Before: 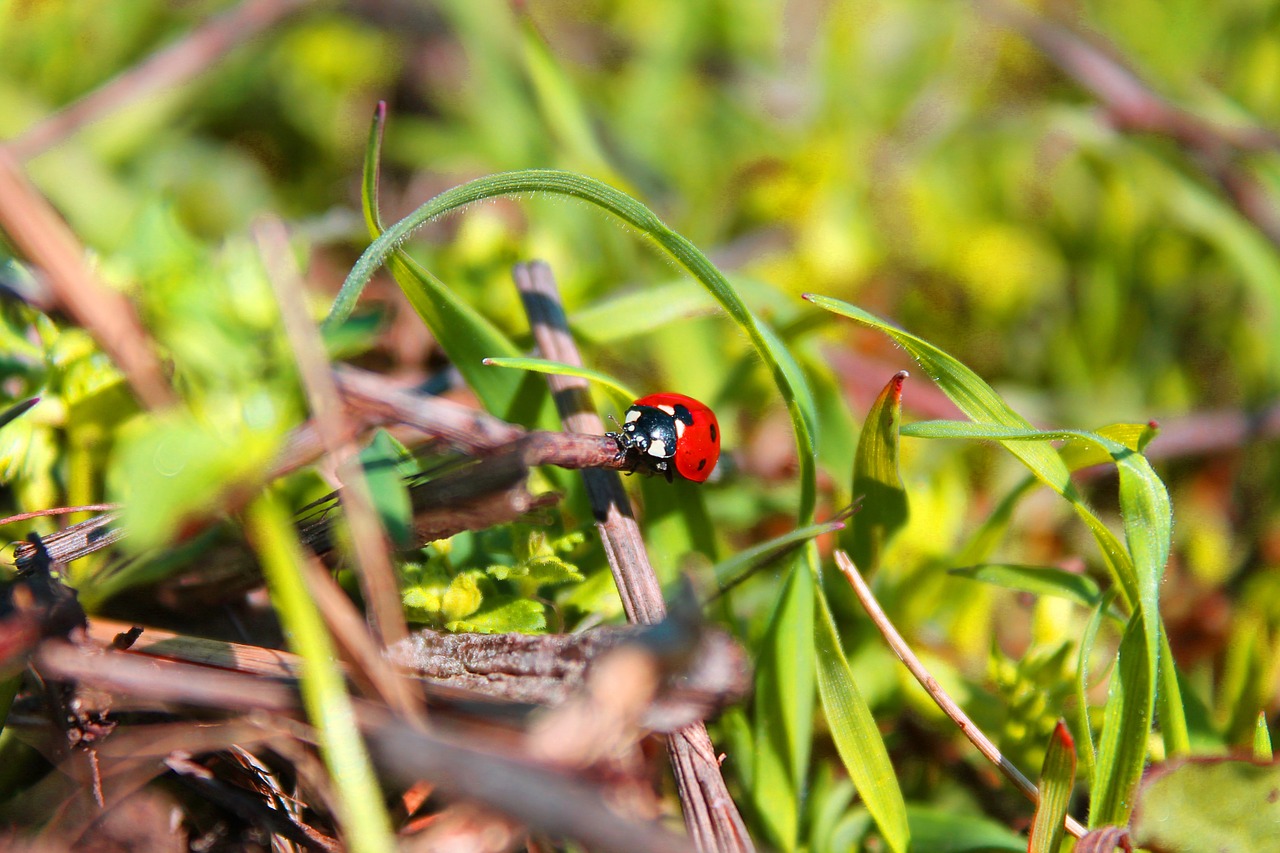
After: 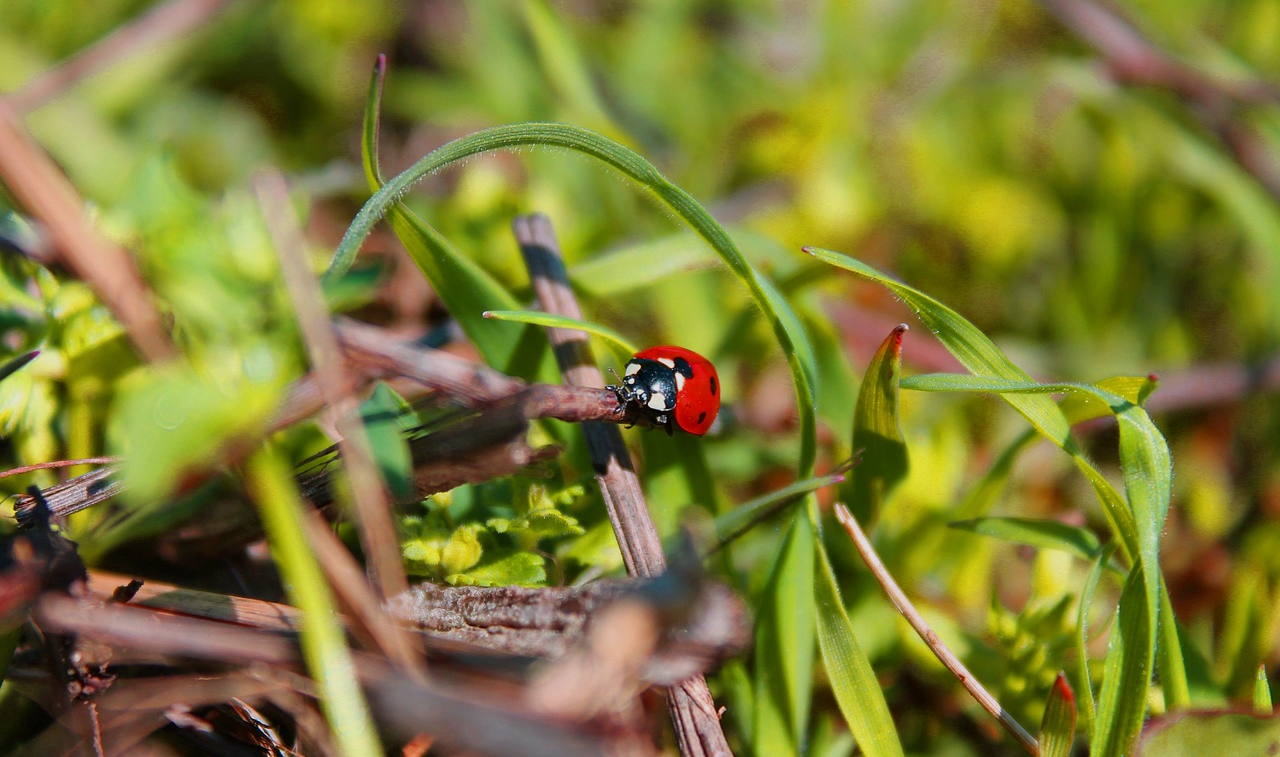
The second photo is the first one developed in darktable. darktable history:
crop and rotate: top 5.584%, bottom 5.669%
exposure: exposure -0.486 EV, compensate highlight preservation false
shadows and highlights: shadows -1.18, highlights 40.43, highlights color adjustment 52.11%
